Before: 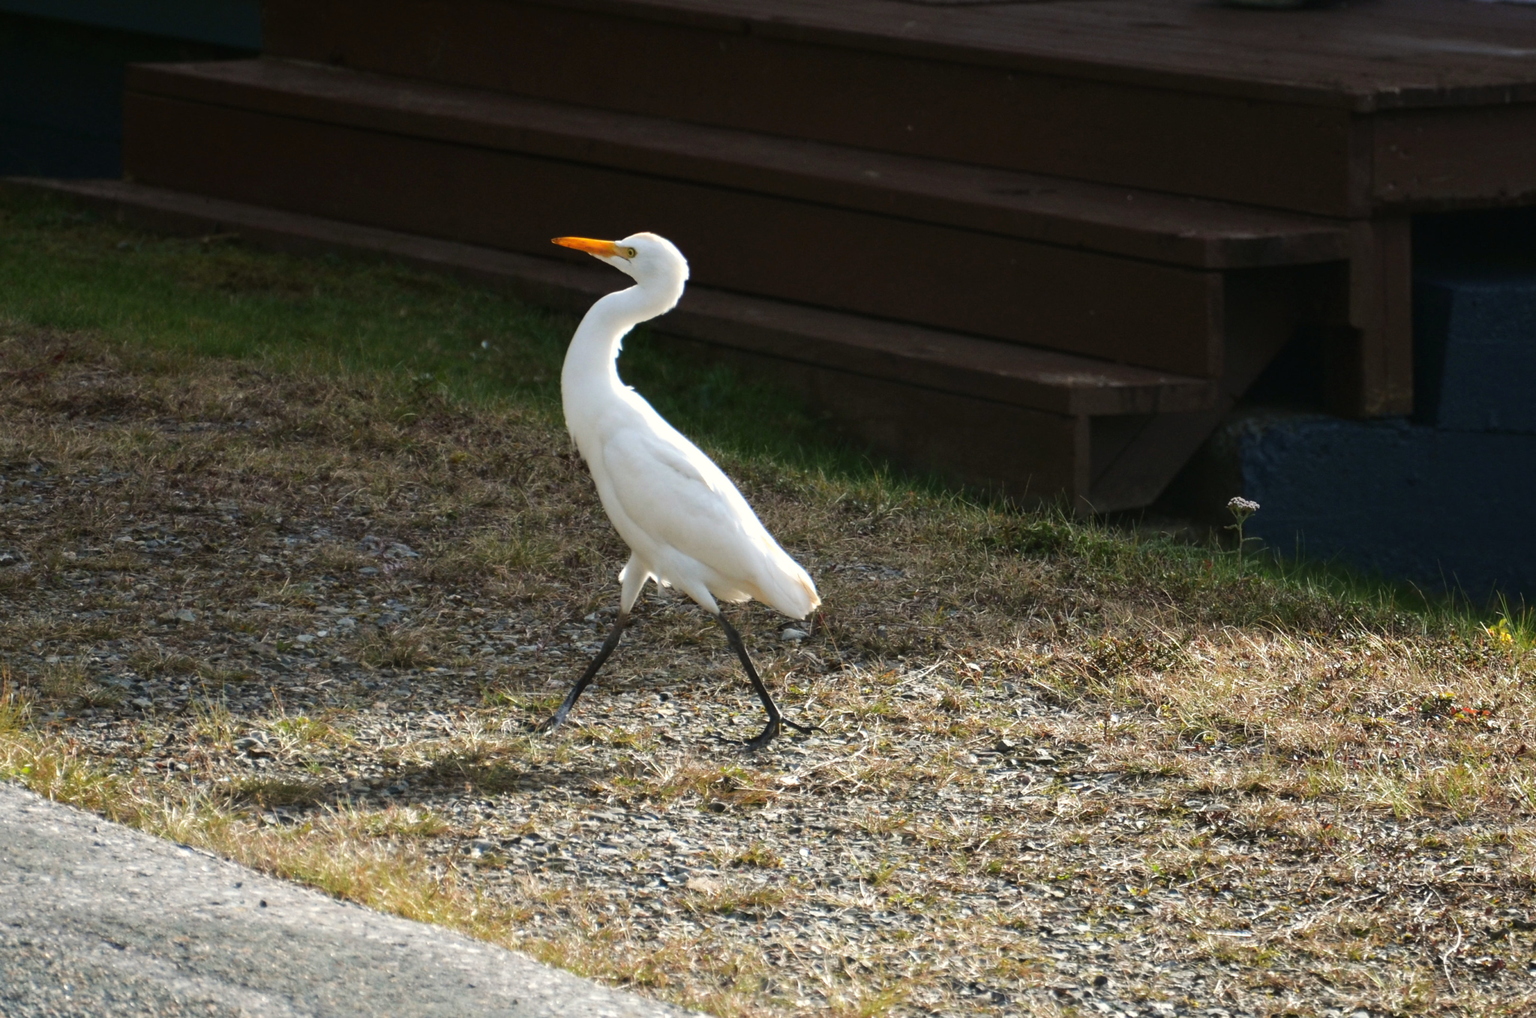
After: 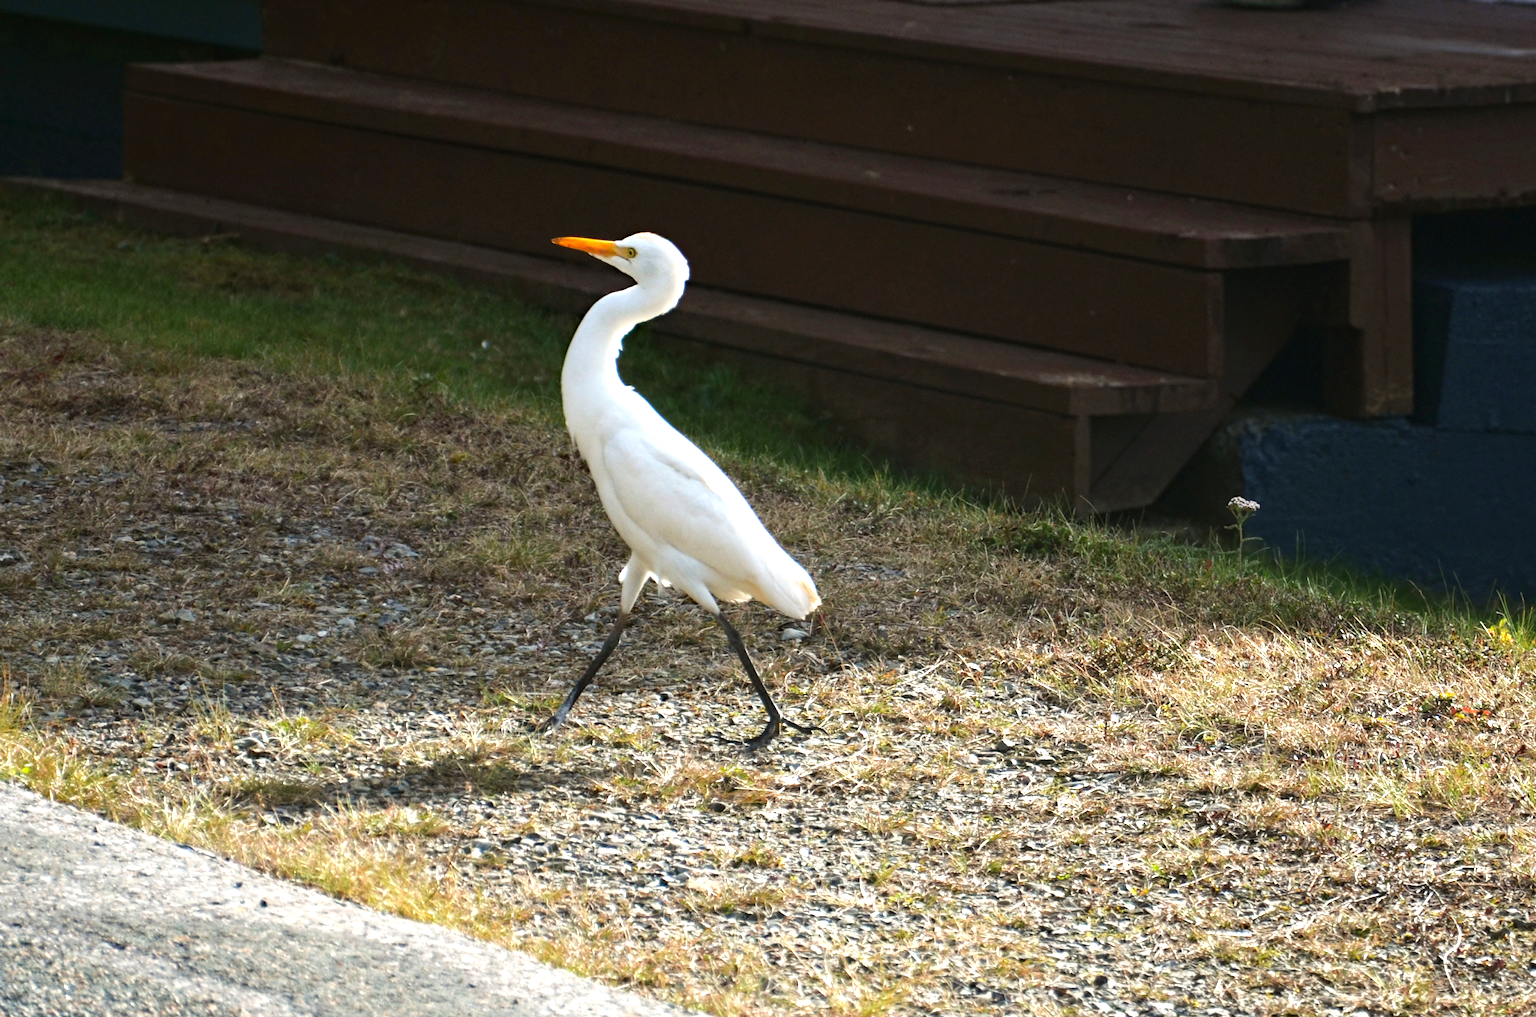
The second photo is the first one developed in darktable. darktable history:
exposure: black level correction 0, exposure 0.694 EV, compensate highlight preservation false
haze removal: compatibility mode true, adaptive false
